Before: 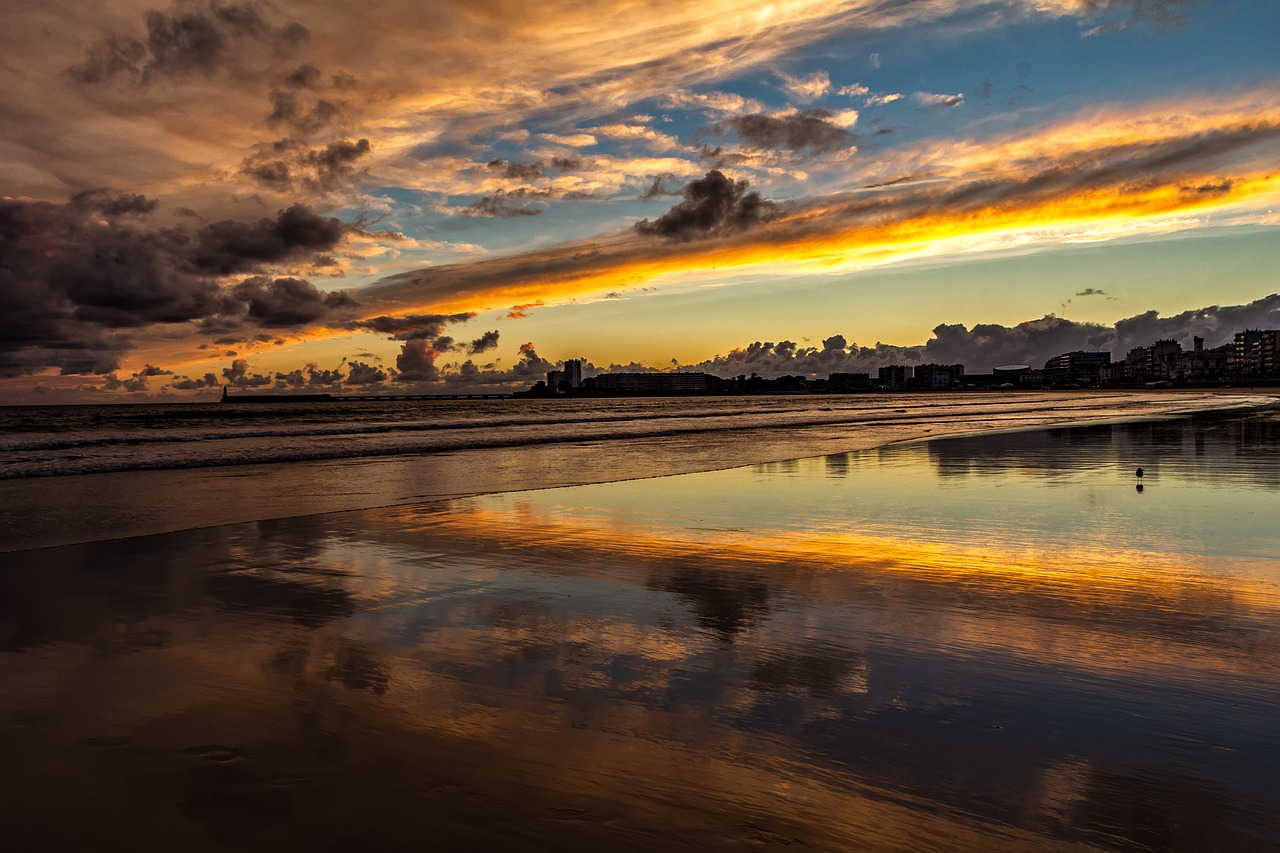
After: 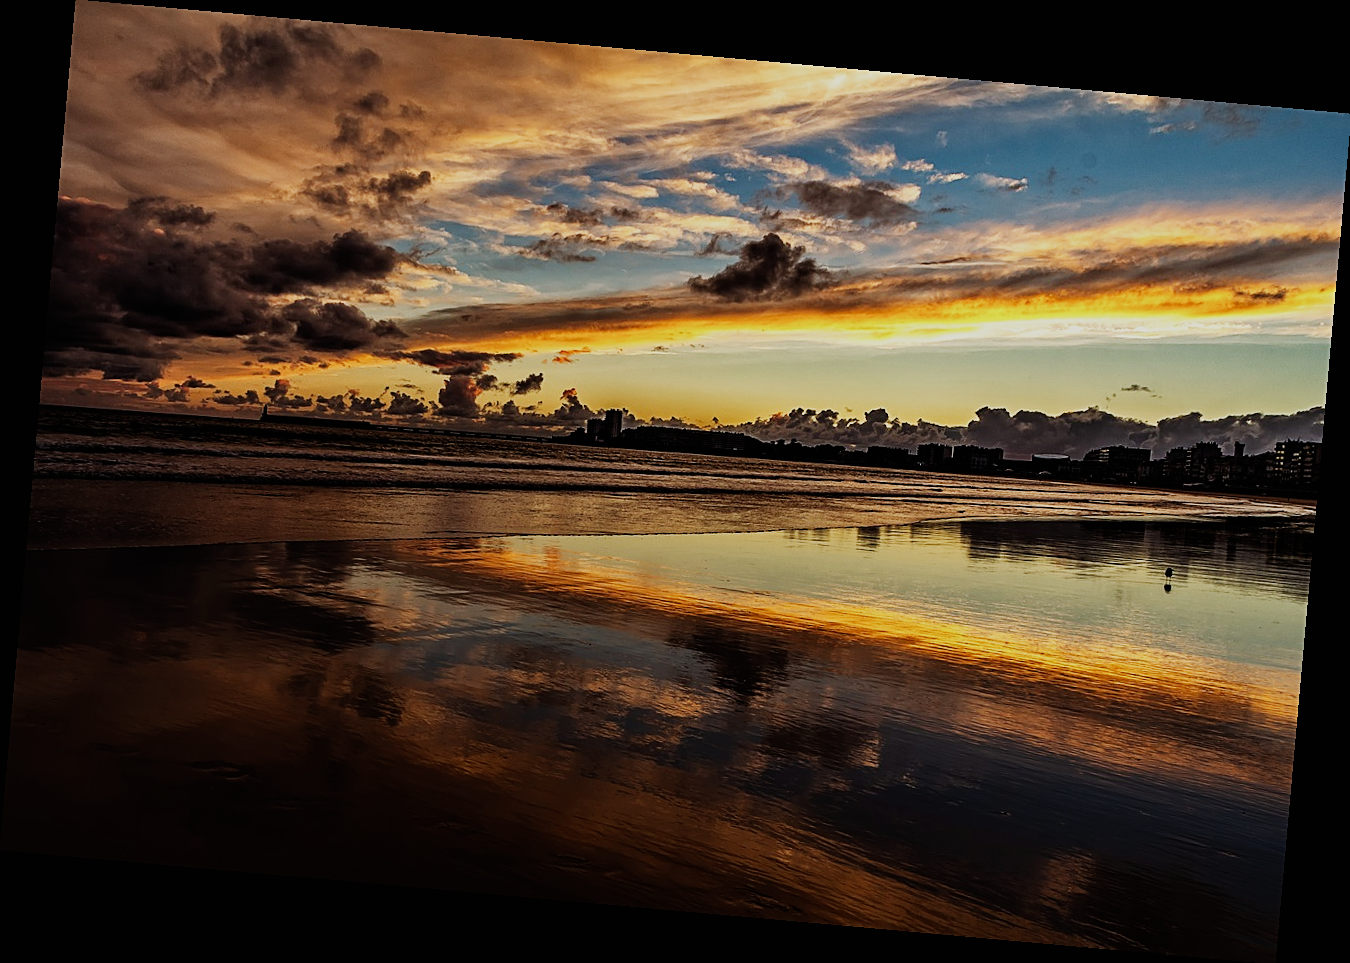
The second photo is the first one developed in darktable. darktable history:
sigmoid: skew -0.2, preserve hue 0%, red attenuation 0.1, red rotation 0.035, green attenuation 0.1, green rotation -0.017, blue attenuation 0.15, blue rotation -0.052, base primaries Rec2020
rotate and perspective: rotation 5.12°, automatic cropping off
sharpen: on, module defaults
